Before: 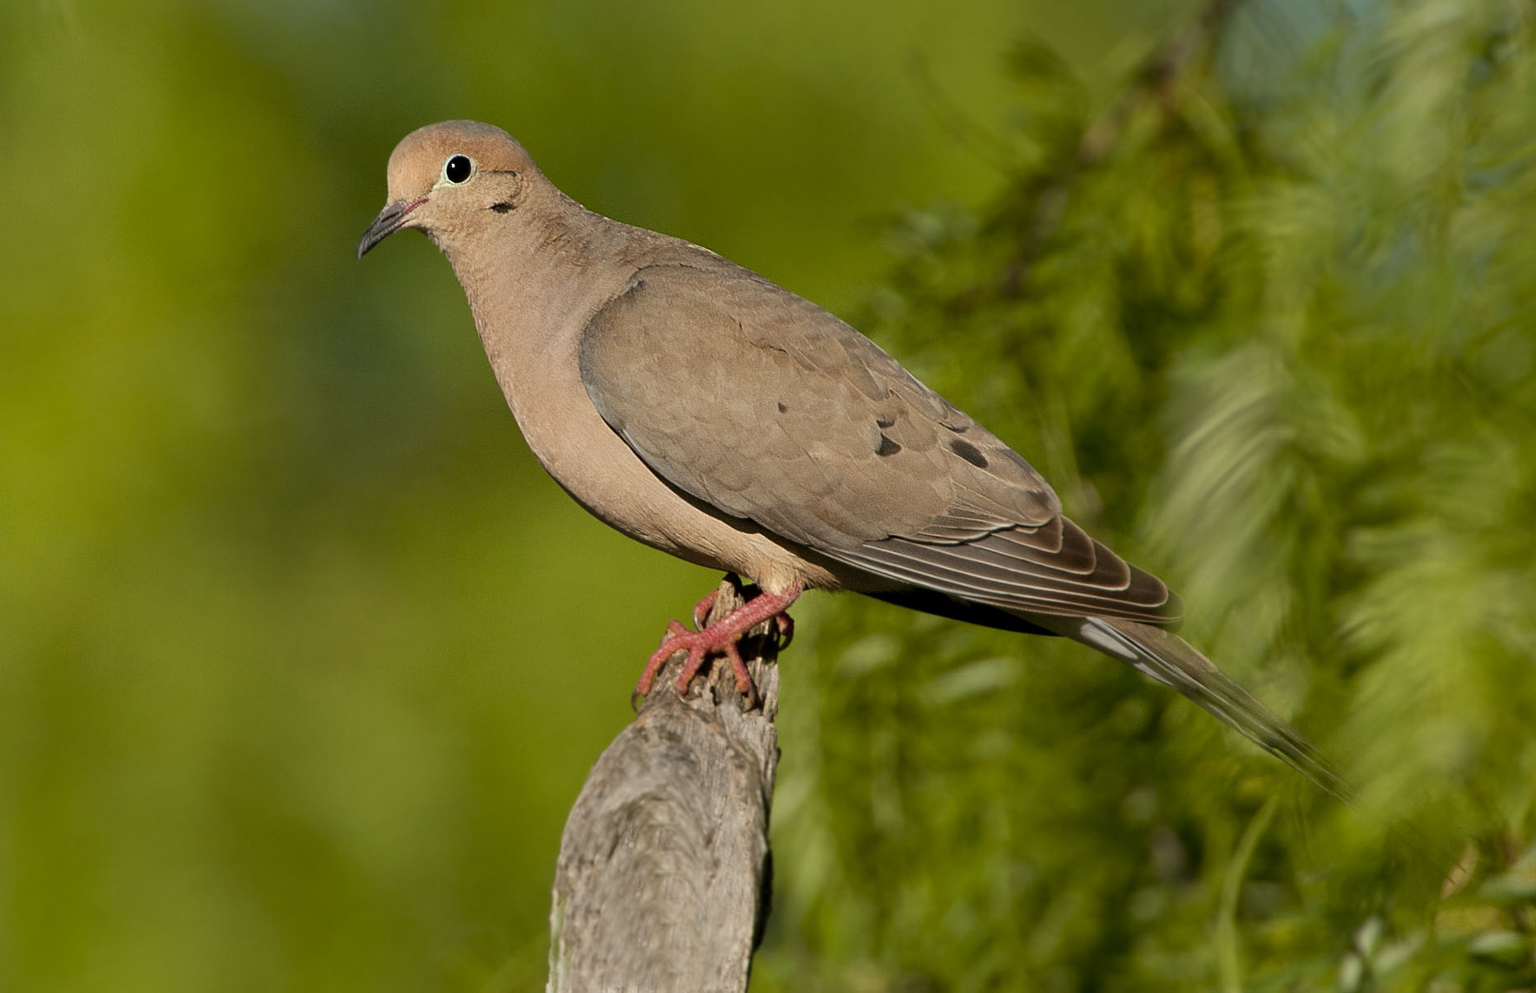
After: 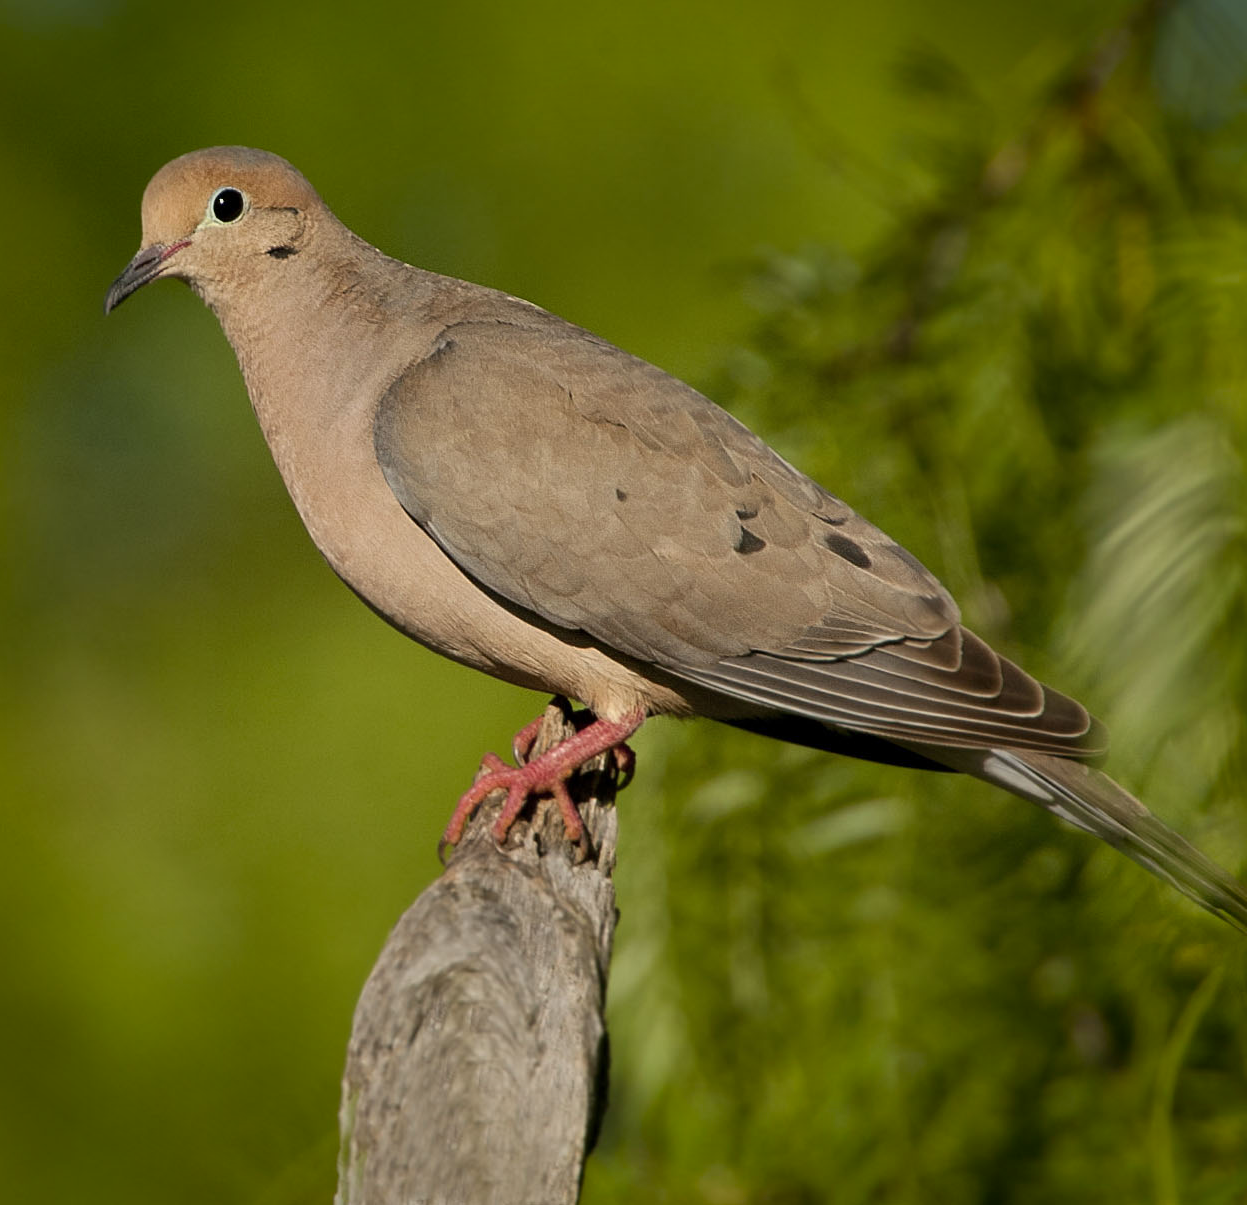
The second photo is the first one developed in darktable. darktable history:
vignetting: fall-off start 88.53%, fall-off radius 44.2%, saturation 0.376, width/height ratio 1.161
crop and rotate: left 17.732%, right 15.423%
